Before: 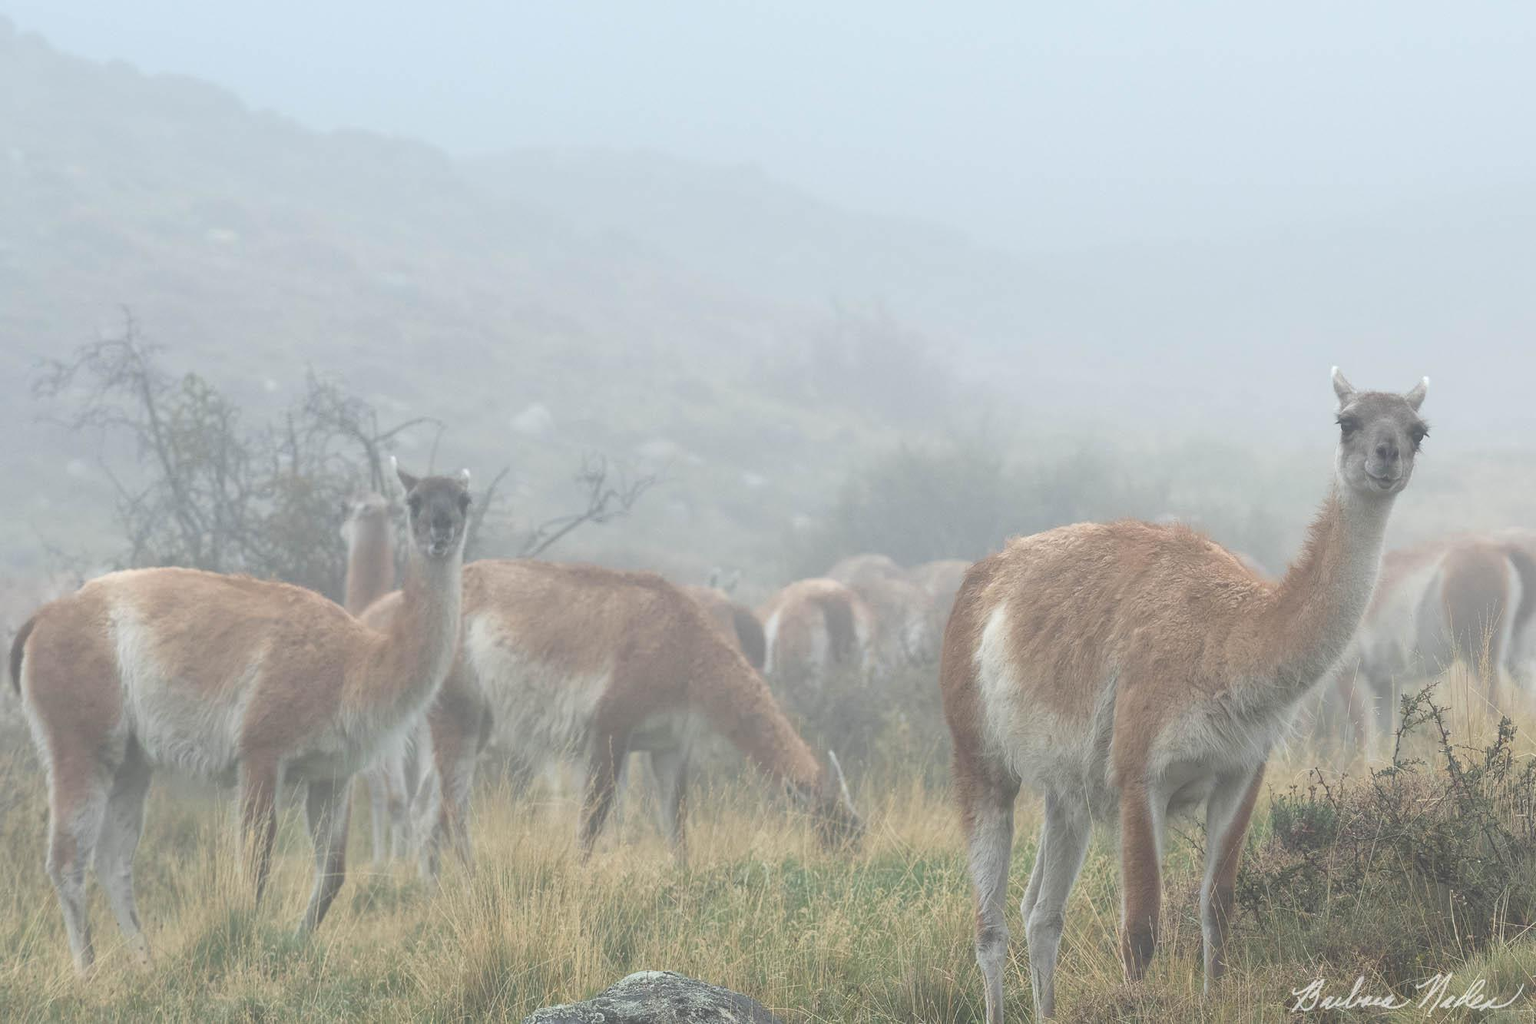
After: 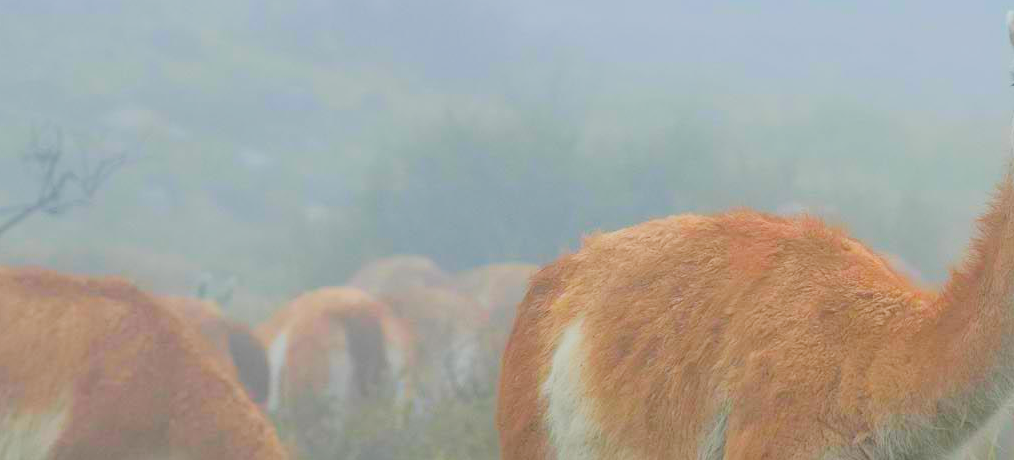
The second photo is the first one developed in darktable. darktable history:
color correction: highlights b* 0.034, saturation 2.95
filmic rgb: black relative exposure -7.65 EV, white relative exposure 4.56 EV, hardness 3.61
crop: left 36.369%, top 34.96%, right 12.928%, bottom 30.458%
